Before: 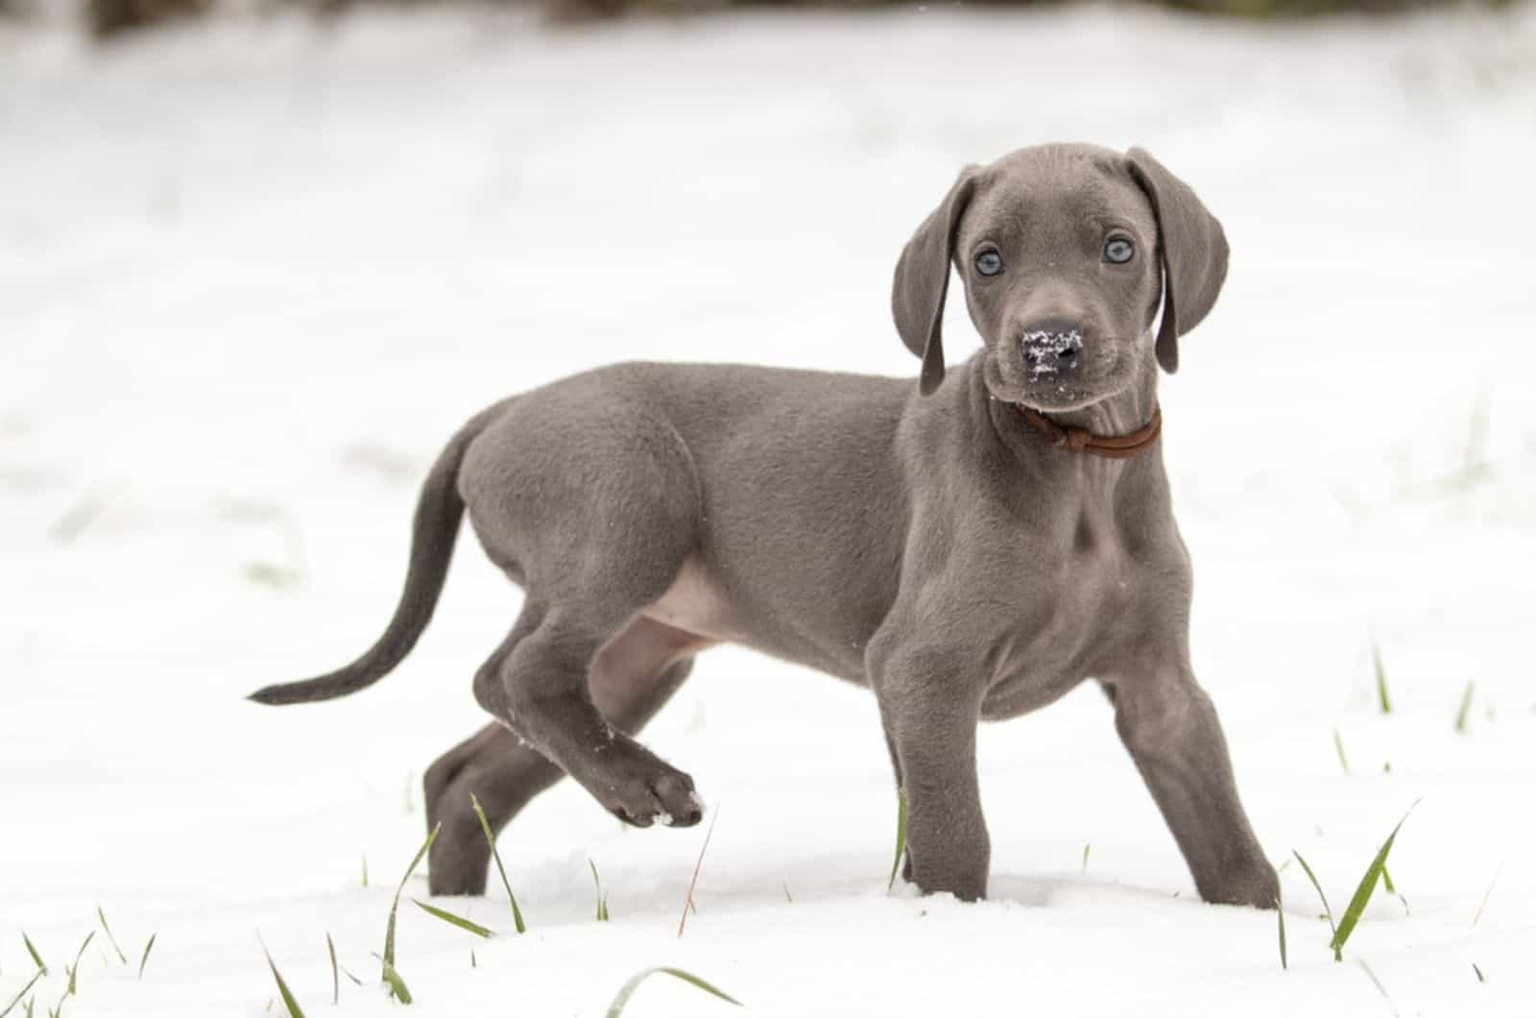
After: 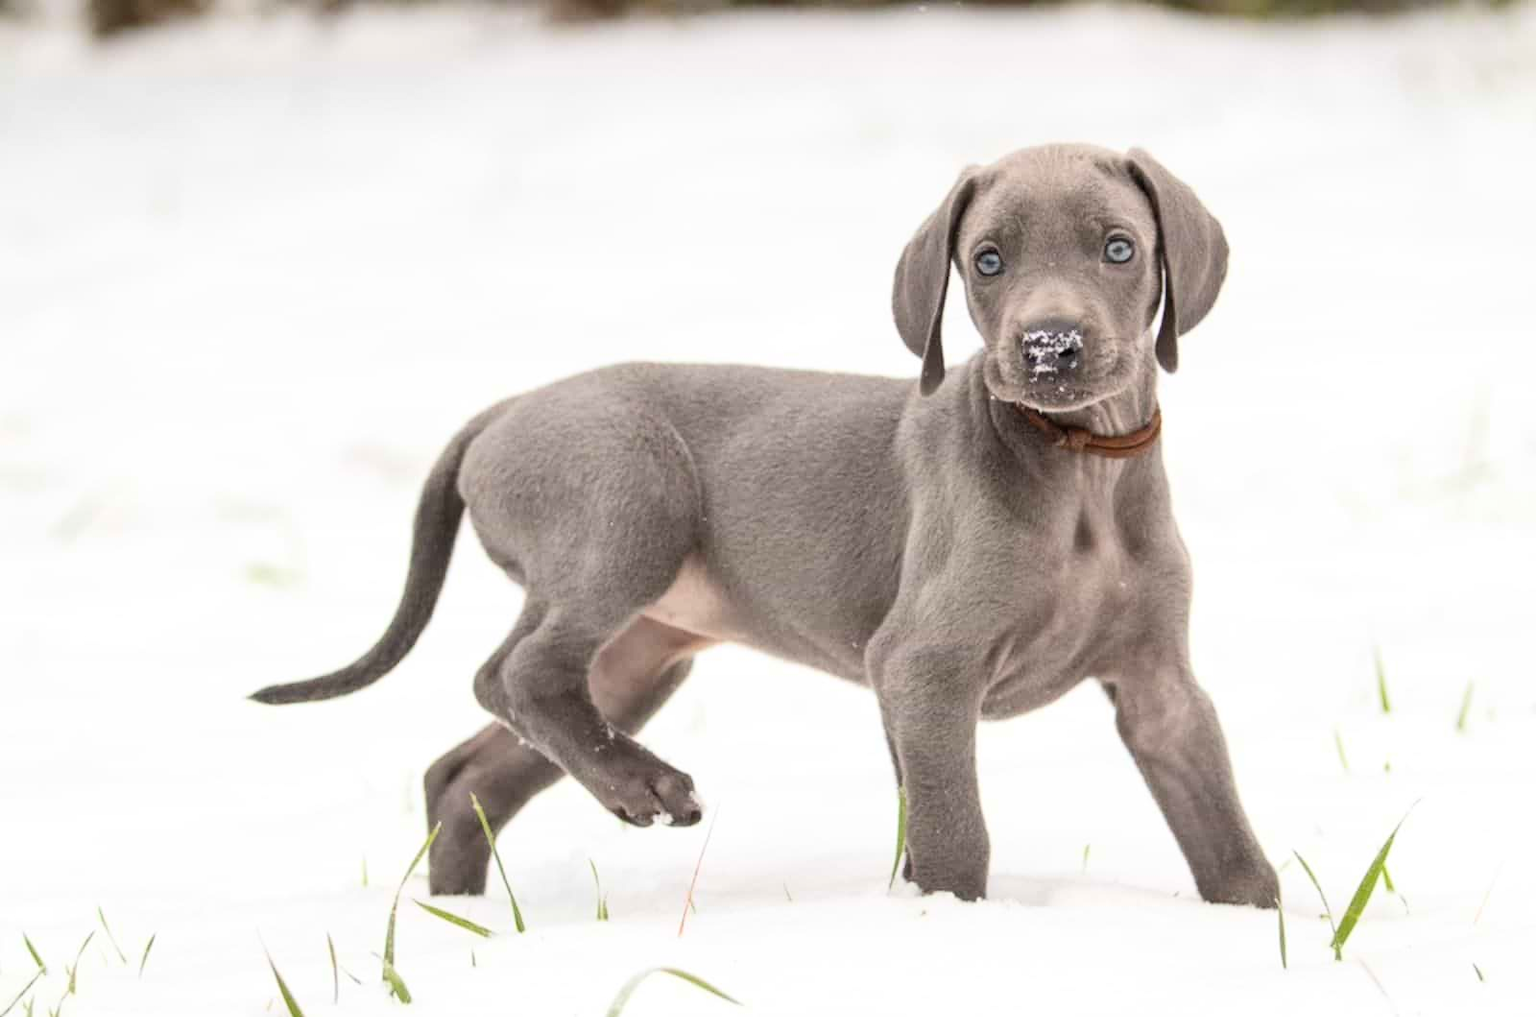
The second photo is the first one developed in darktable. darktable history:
contrast brightness saturation: contrast 0.197, brightness 0.159, saturation 0.218
